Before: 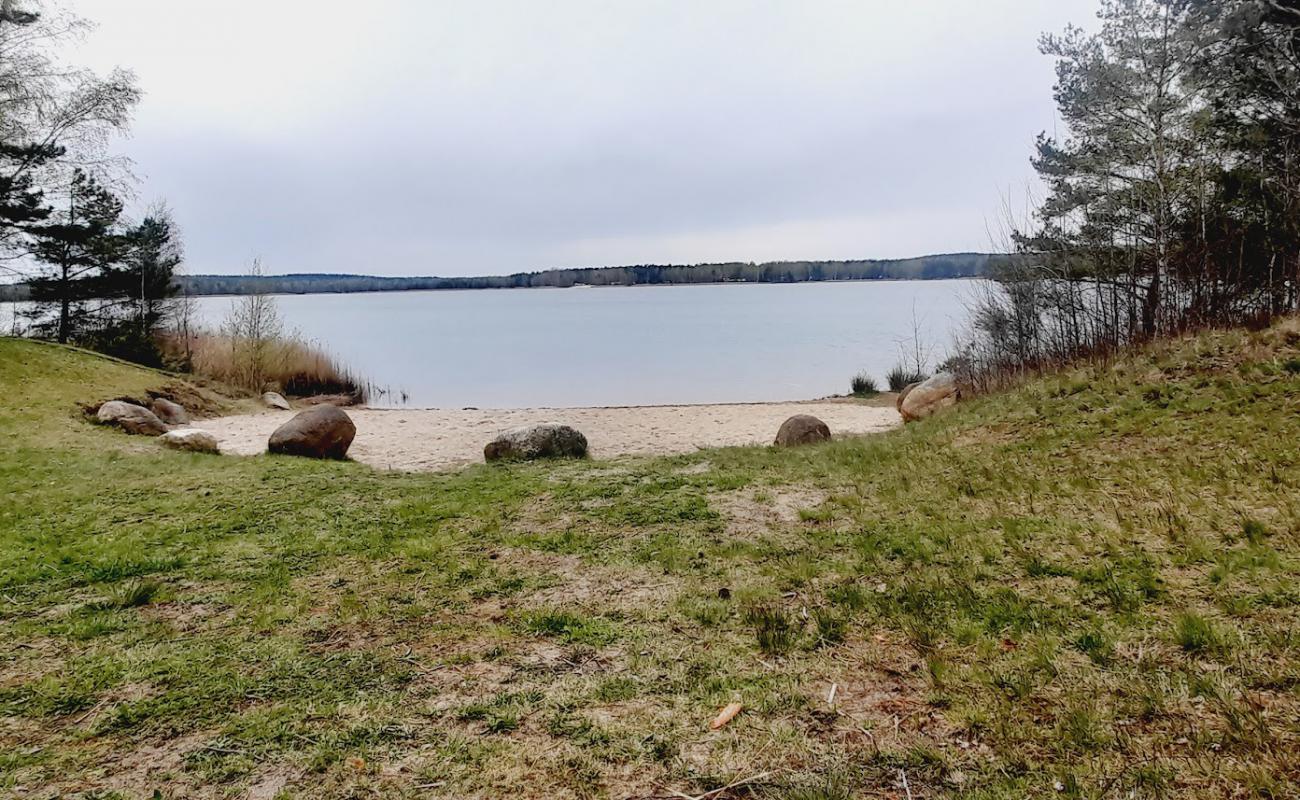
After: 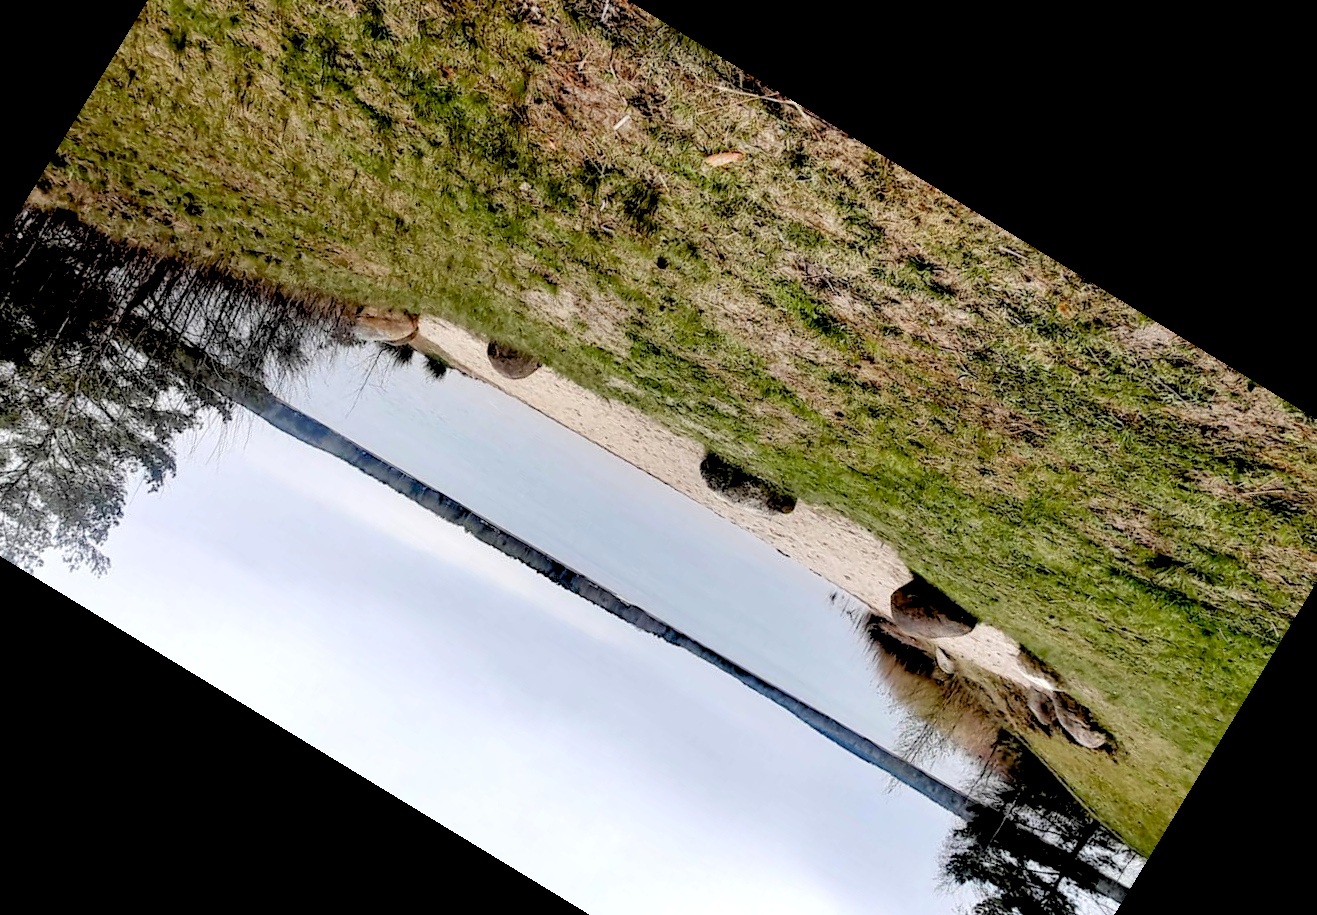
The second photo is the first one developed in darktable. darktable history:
local contrast: highlights 100%, shadows 100%, detail 120%, midtone range 0.2
crop and rotate: angle 148.68°, left 9.111%, top 15.603%, right 4.588%, bottom 17.041%
rgb levels: levels [[0.01, 0.419, 0.839], [0, 0.5, 1], [0, 0.5, 1]]
exposure: black level correction 0.016, exposure -0.009 EV, compensate highlight preservation false
